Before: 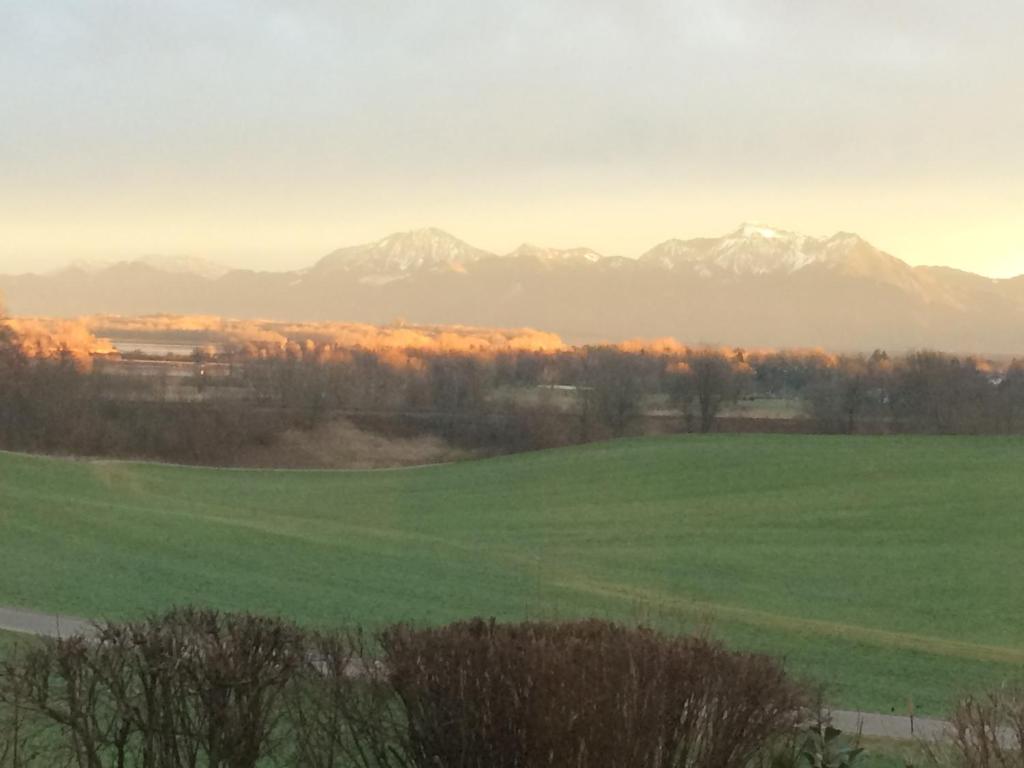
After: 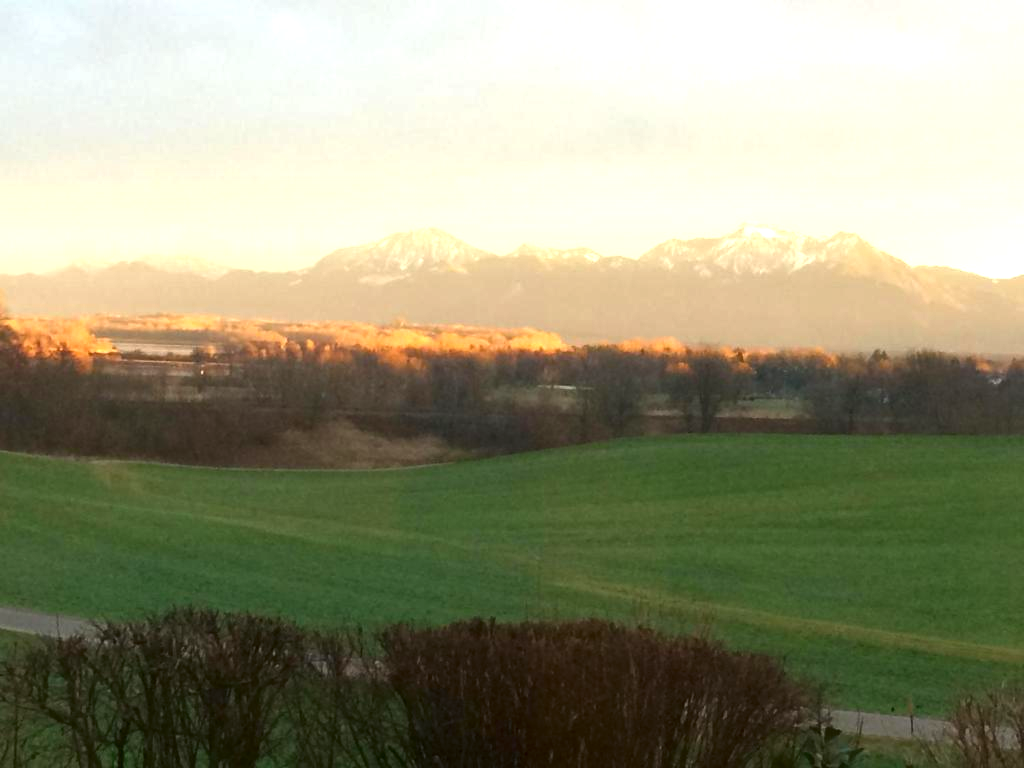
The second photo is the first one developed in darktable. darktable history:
exposure: black level correction 0, exposure 0.498 EV, compensate exposure bias true, compensate highlight preservation false
contrast brightness saturation: brightness -0.254, saturation 0.2
